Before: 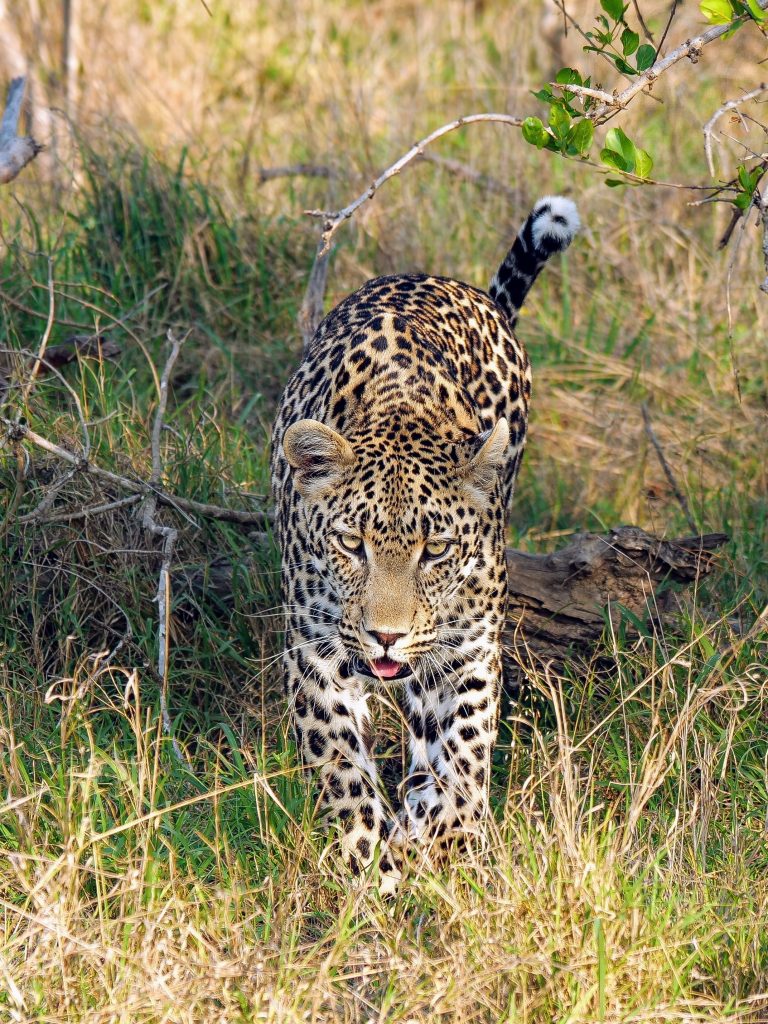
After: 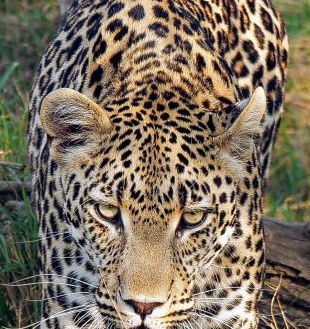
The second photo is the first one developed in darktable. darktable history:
crop: left 31.734%, top 32.342%, right 27.8%, bottom 35.479%
